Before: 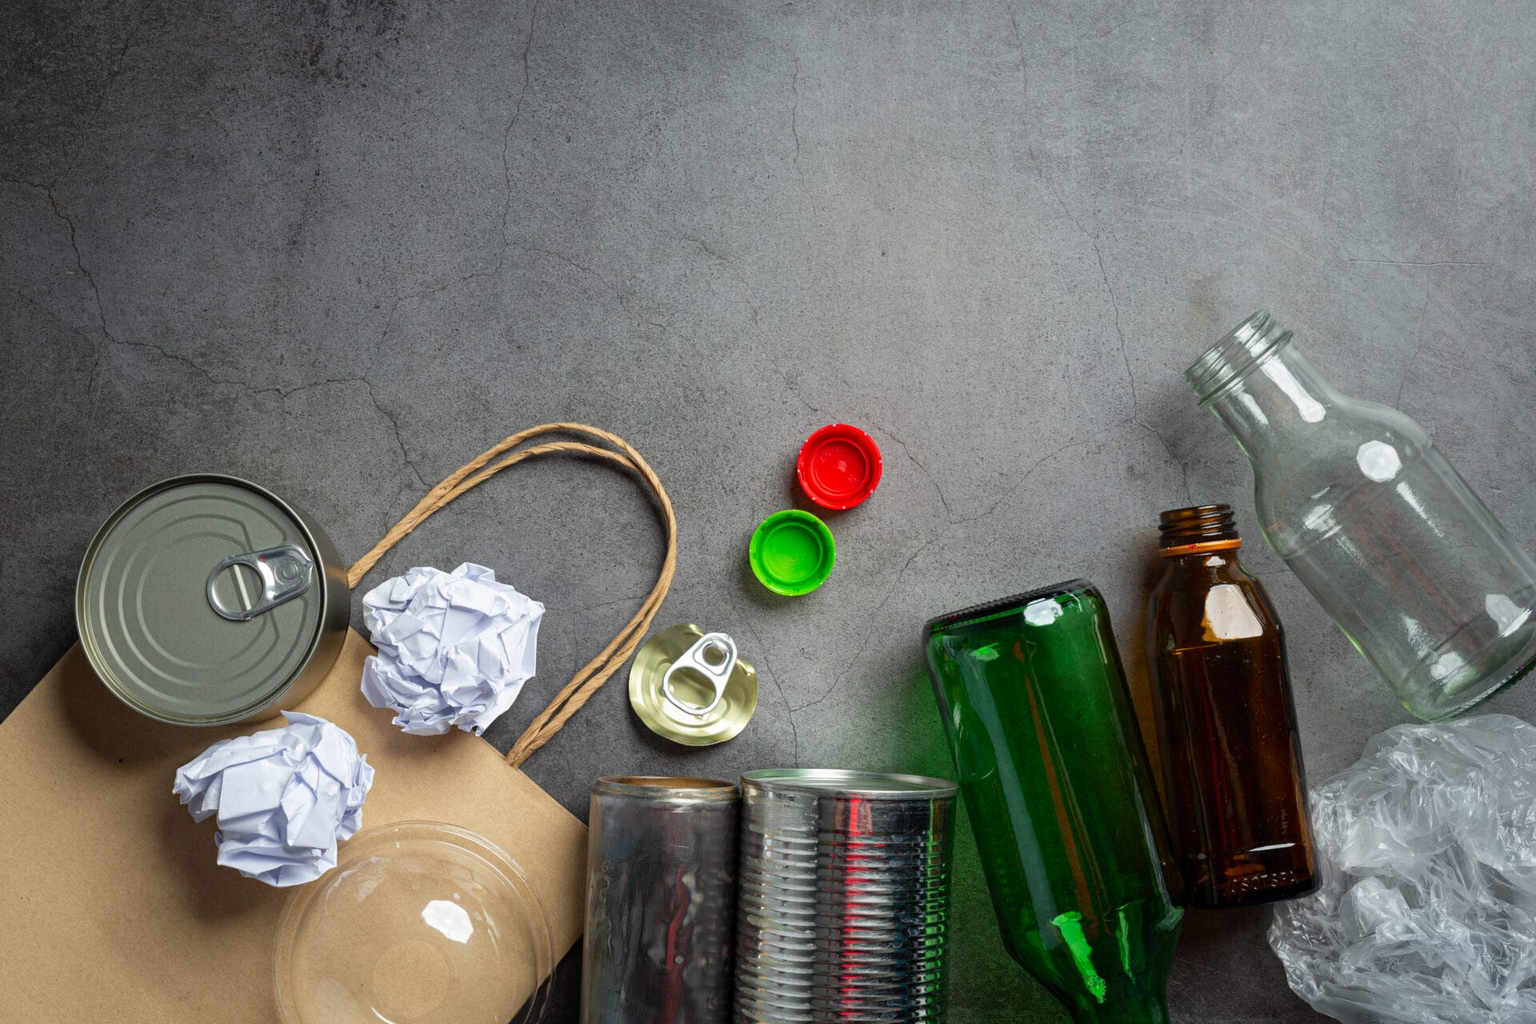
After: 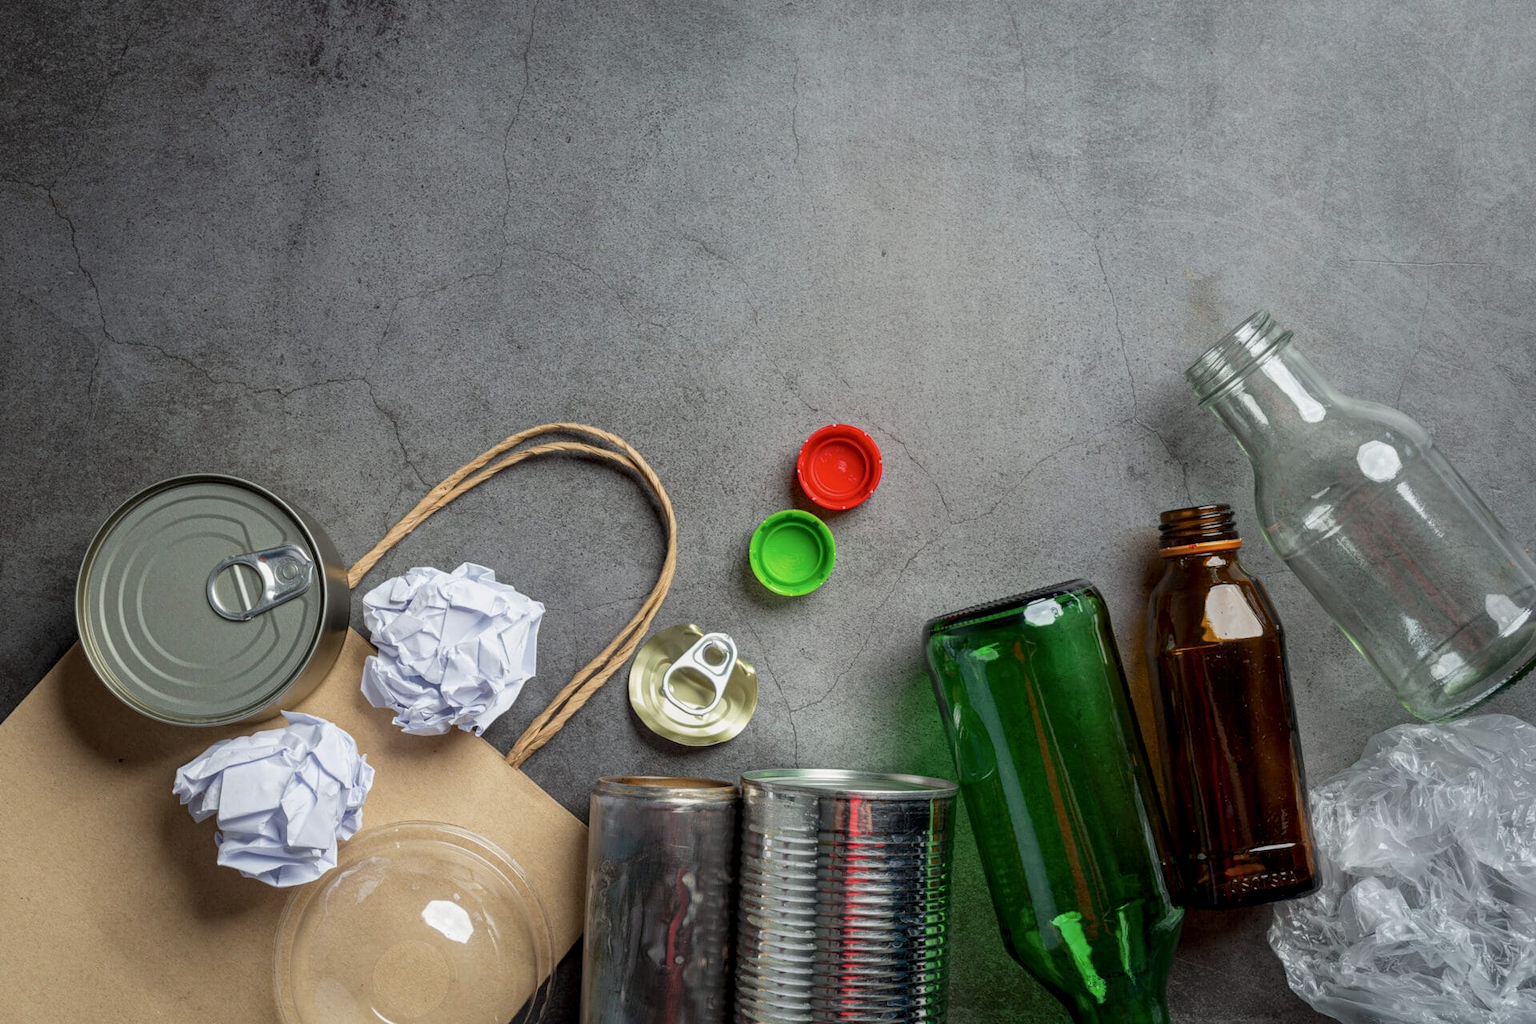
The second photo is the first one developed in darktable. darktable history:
local contrast: detail 130%
color balance: contrast -15%
